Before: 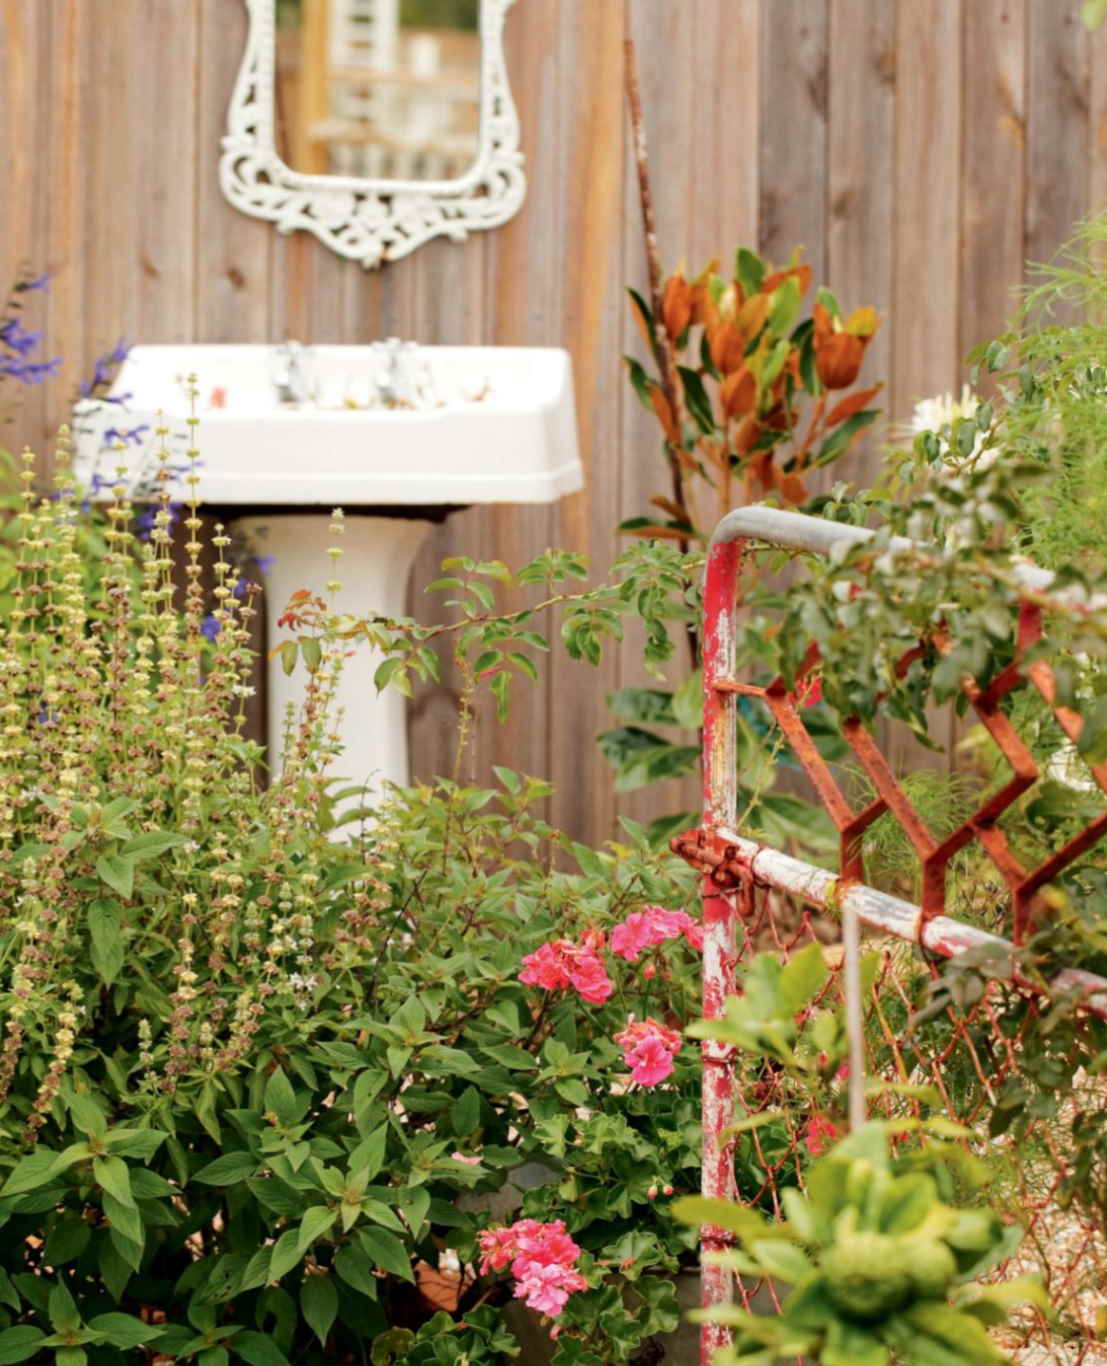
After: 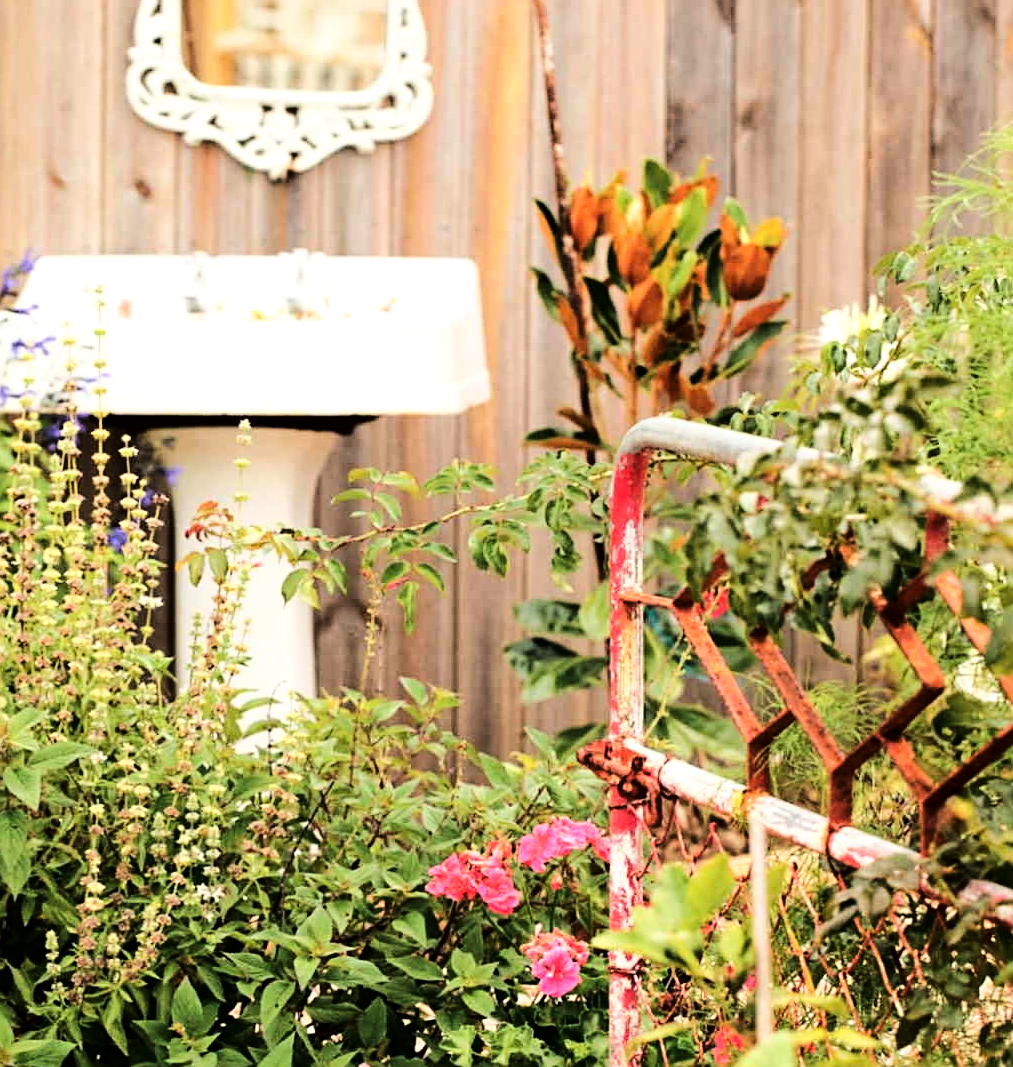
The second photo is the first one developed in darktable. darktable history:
tone curve: curves: ch0 [(0, 0) (0.003, 0.003) (0.011, 0.005) (0.025, 0.008) (0.044, 0.012) (0.069, 0.02) (0.1, 0.031) (0.136, 0.047) (0.177, 0.088) (0.224, 0.141) (0.277, 0.222) (0.335, 0.32) (0.399, 0.422) (0.468, 0.523) (0.543, 0.623) (0.623, 0.716) (0.709, 0.796) (0.801, 0.878) (0.898, 0.957) (1, 1)], color space Lab, linked channels, preserve colors none
crop: left 8.442%, top 6.587%, bottom 15.244%
sharpen: on, module defaults
tone equalizer: -8 EV -0.433 EV, -7 EV -0.424 EV, -6 EV -0.319 EV, -5 EV -0.185 EV, -3 EV 0.252 EV, -2 EV 0.335 EV, -1 EV 0.363 EV, +0 EV 0.386 EV, edges refinement/feathering 500, mask exposure compensation -1.57 EV, preserve details no
